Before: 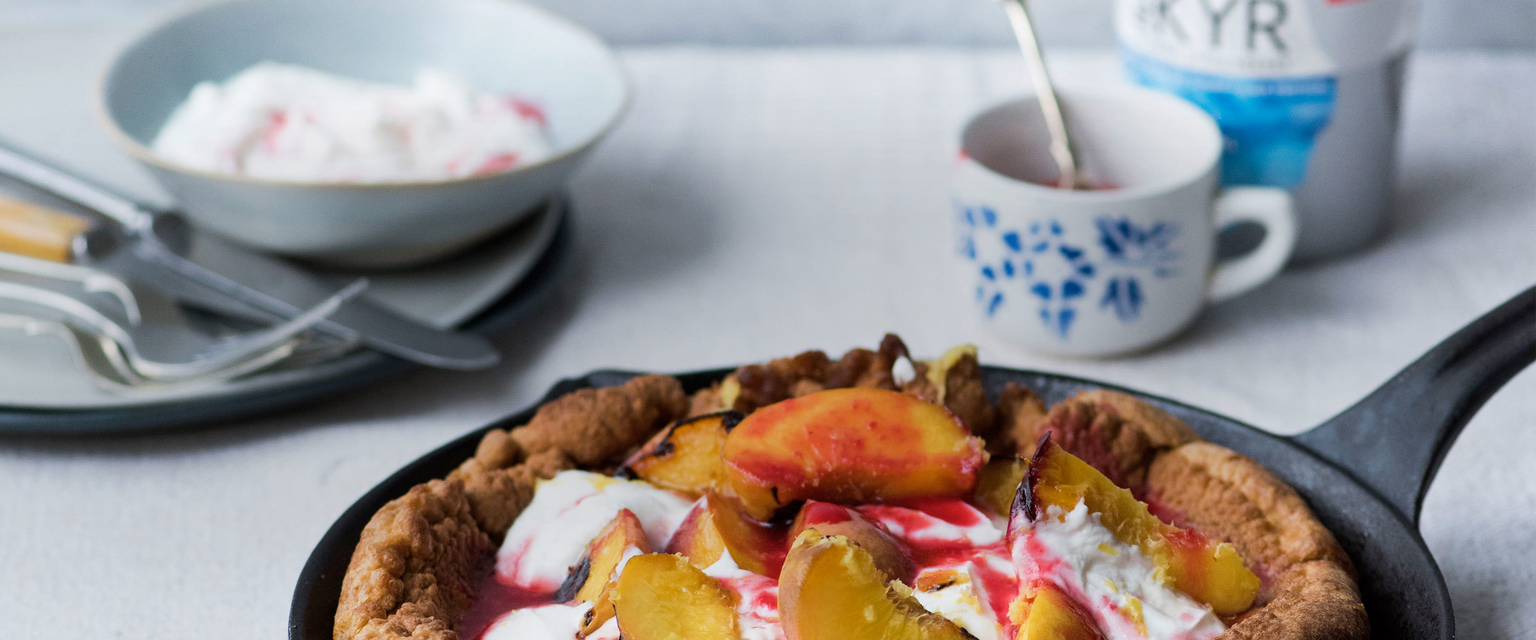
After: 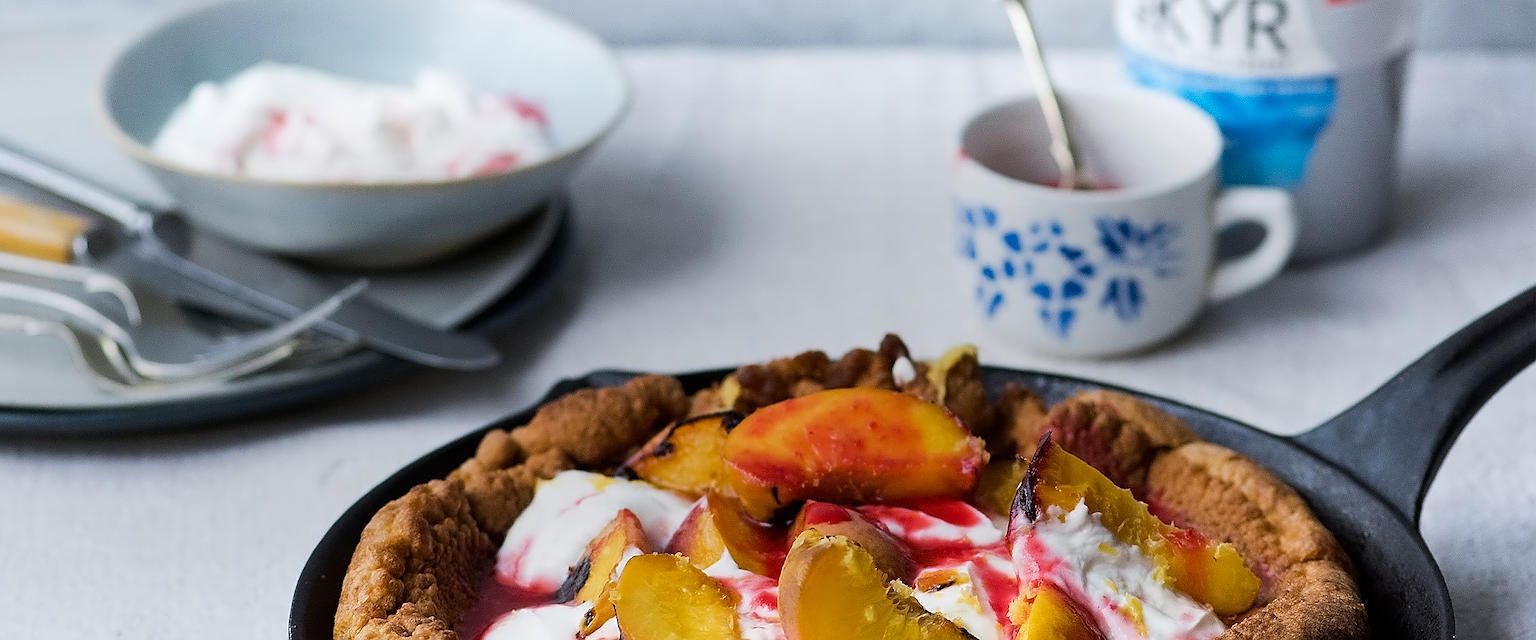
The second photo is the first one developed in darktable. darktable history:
contrast equalizer: y [[0.5, 0.5, 0.504, 0.532, 0.666, 0.721], [0.5 ×6], [0.425, 0.35, 0.243, 0.123, 0.028, 0], [0, 0, 0.017, 0.065, 0.031, 0.003], [0, 0, 0.004, 0.062, 0.135, 0.065]]
color balance: gamma [0.9, 1, 1, 1], gain [1.05, 1, 1, 1]
color contrast: blue-yellow contrast 1.1
sharpen: radius 1, amount 0.6 | blend: blend mode normal, opacity 50%; mask: uniform (no mask)
